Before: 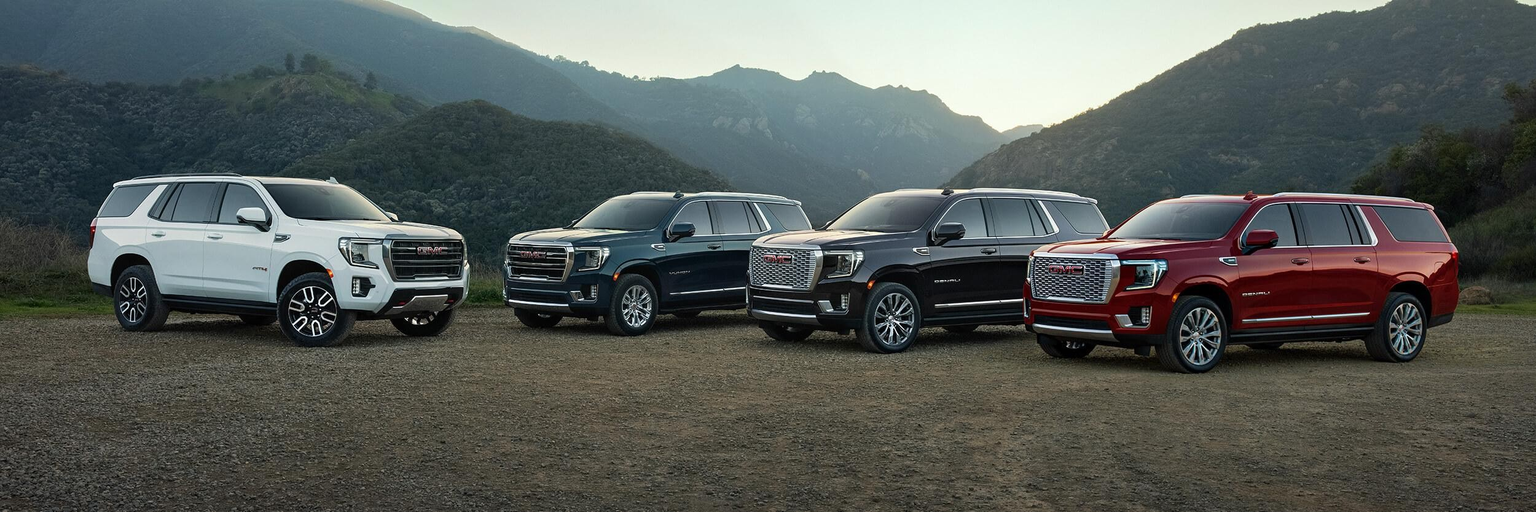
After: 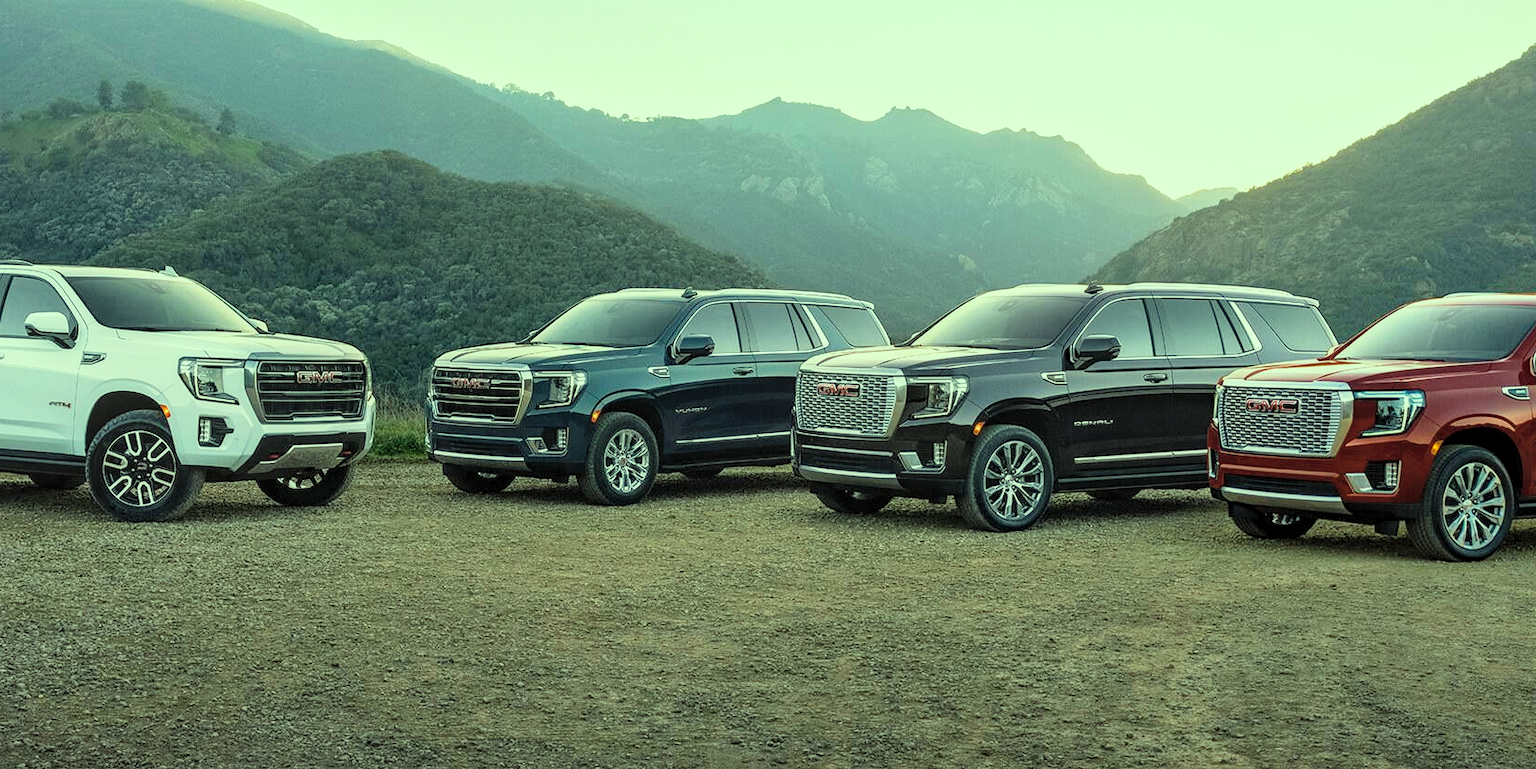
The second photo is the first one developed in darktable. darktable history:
tone equalizer: on, module defaults
color balance rgb: perceptual saturation grading › global saturation 9.998%, global vibrance 20%
local contrast: on, module defaults
color correction: highlights a* -10.9, highlights b* 9.92, saturation 1.72
crop and rotate: left 14.328%, right 19.122%
tone curve: curves: ch0 [(0, 0) (0.091, 0.077) (0.517, 0.574) (0.745, 0.82) (0.844, 0.908) (0.909, 0.942) (1, 0.973)]; ch1 [(0, 0) (0.437, 0.404) (0.5, 0.5) (0.534, 0.546) (0.58, 0.603) (0.616, 0.649) (1, 1)]; ch2 [(0, 0) (0.442, 0.415) (0.5, 0.5) (0.535, 0.547) (0.585, 0.62) (1, 1)], preserve colors none
contrast brightness saturation: brightness 0.19, saturation -0.497
